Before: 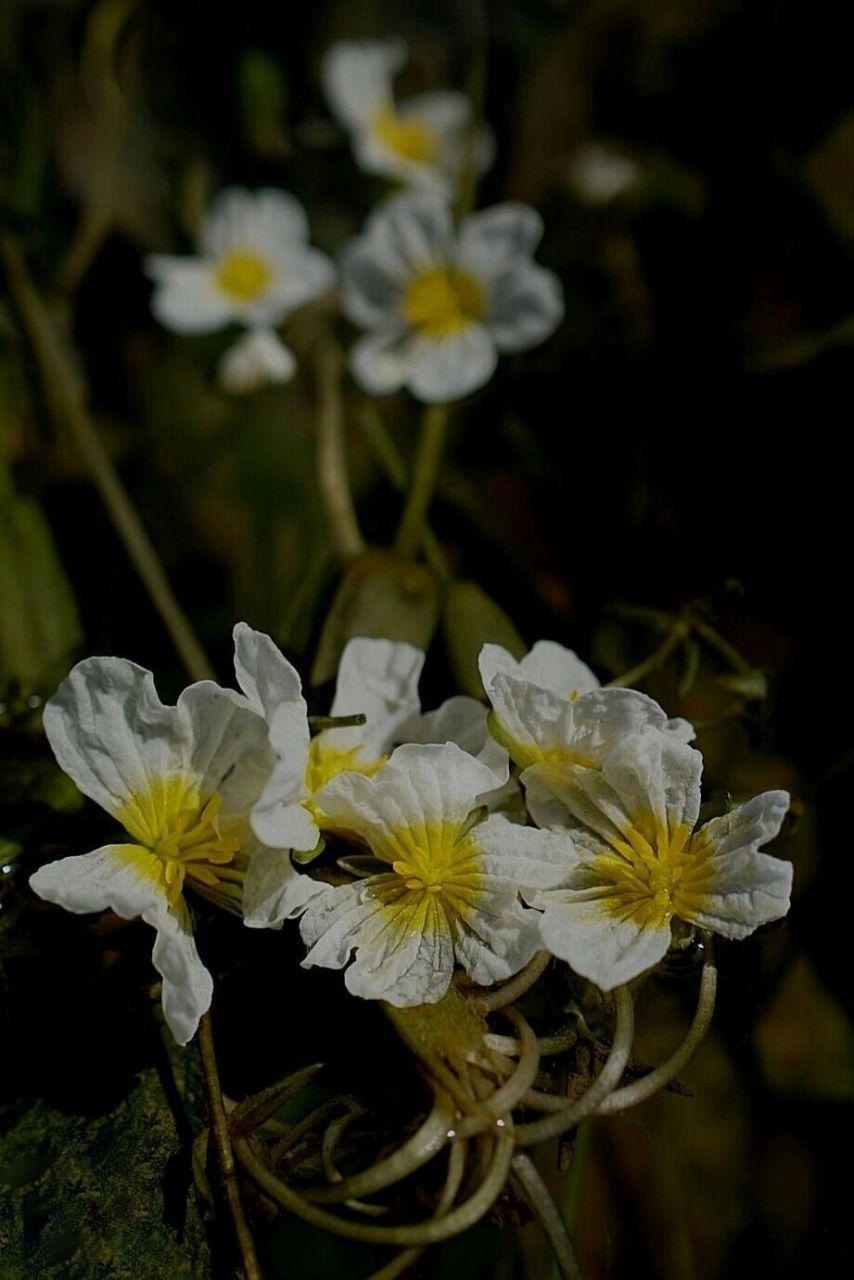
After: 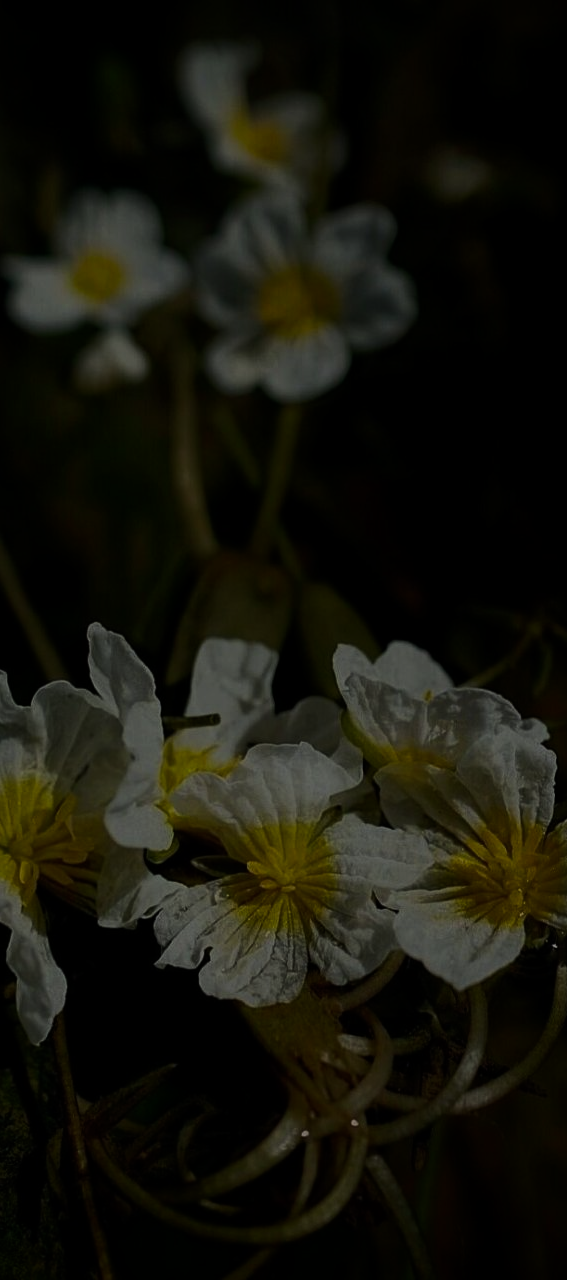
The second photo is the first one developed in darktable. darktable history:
exposure: exposure -2.4 EV, compensate exposure bias true, compensate highlight preservation false
crop: left 17.175%, right 16.316%
vignetting: fall-off radius 64.14%, brightness -0.992, saturation 0.497
color calibration: output R [0.972, 0.068, -0.094, 0], output G [-0.178, 1.216, -0.086, 0], output B [0.095, -0.136, 0.98, 0], gray › normalize channels true, illuminant same as pipeline (D50), x 0.346, y 0.358, temperature 4991.6 K, gamut compression 0.012
base curve: curves: ch0 [(0, 0) (0.028, 0.03) (0.121, 0.232) (0.46, 0.748) (0.859, 0.968) (1, 1)]
